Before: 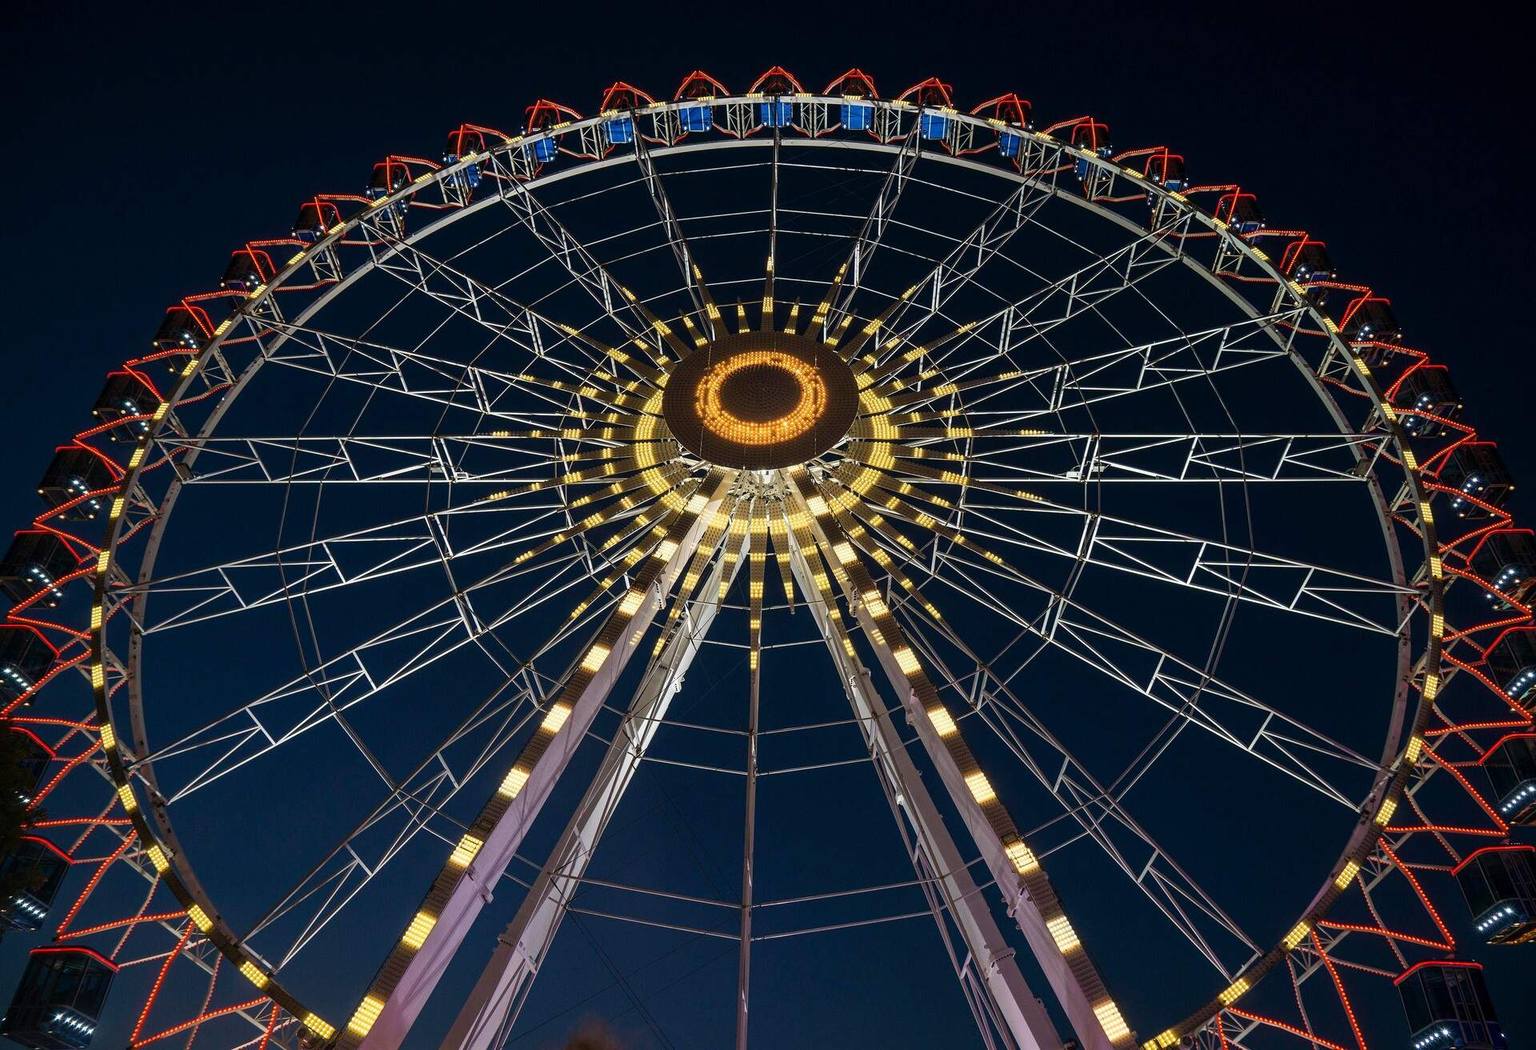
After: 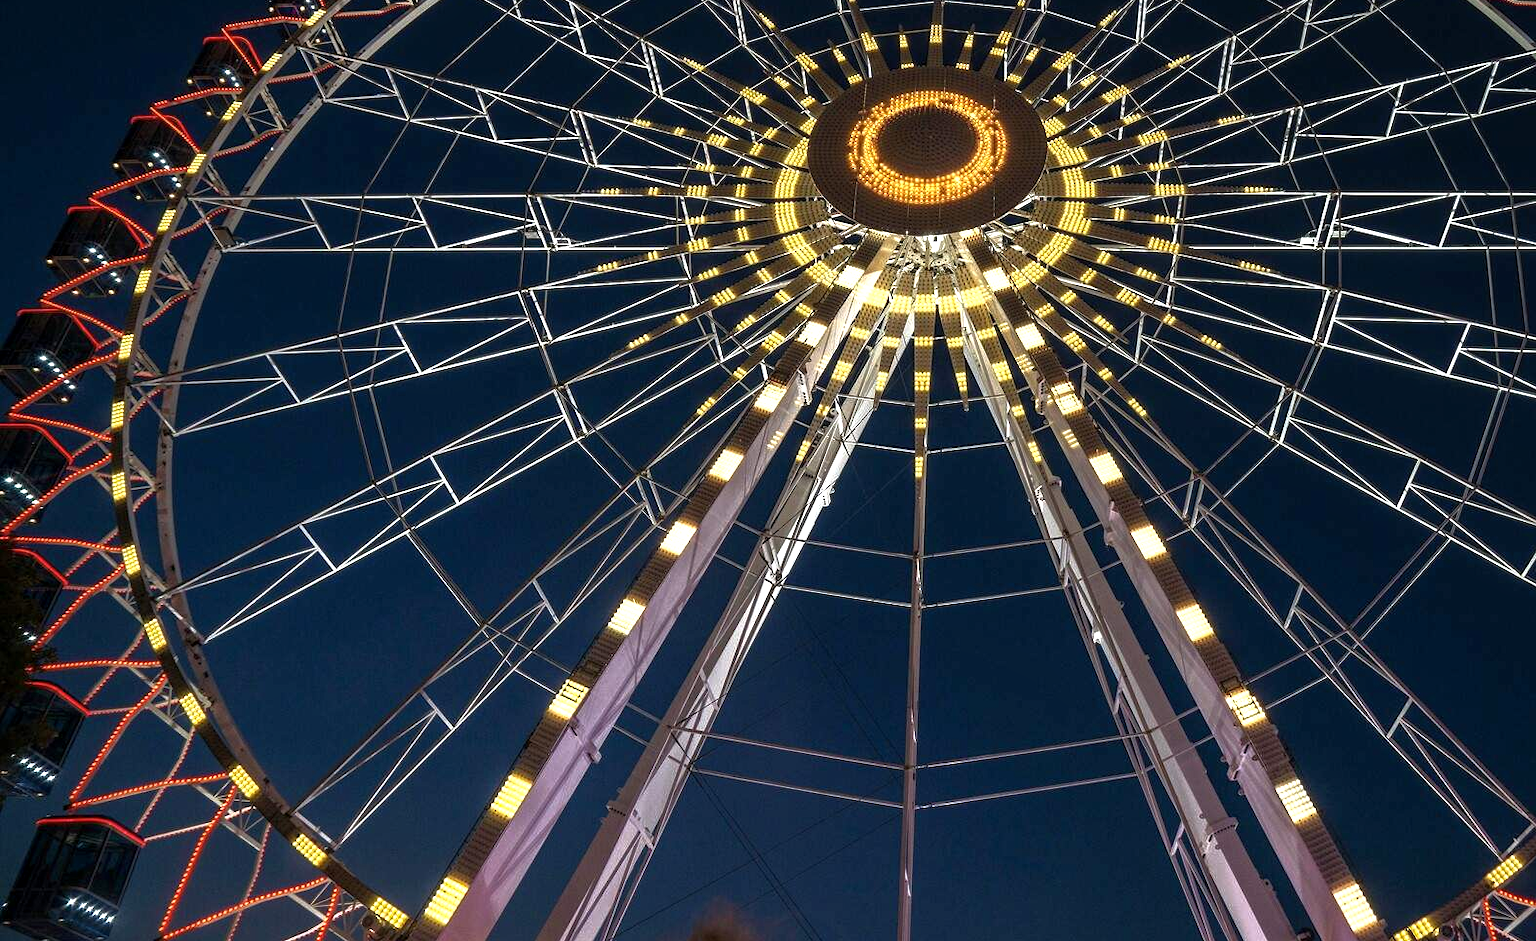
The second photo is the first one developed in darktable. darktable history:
local contrast: on, module defaults
exposure: exposure 0.227 EV, compensate highlight preservation false
tone equalizer: -8 EV 0.001 EV, -7 EV -0.001 EV, -6 EV 0.004 EV, -5 EV -0.063 EV, -4 EV -0.104 EV, -3 EV -0.153 EV, -2 EV 0.219 EV, -1 EV 0.702 EV, +0 EV 0.494 EV, edges refinement/feathering 500, mask exposure compensation -1.57 EV, preserve details no
crop: top 26.434%, right 17.943%
